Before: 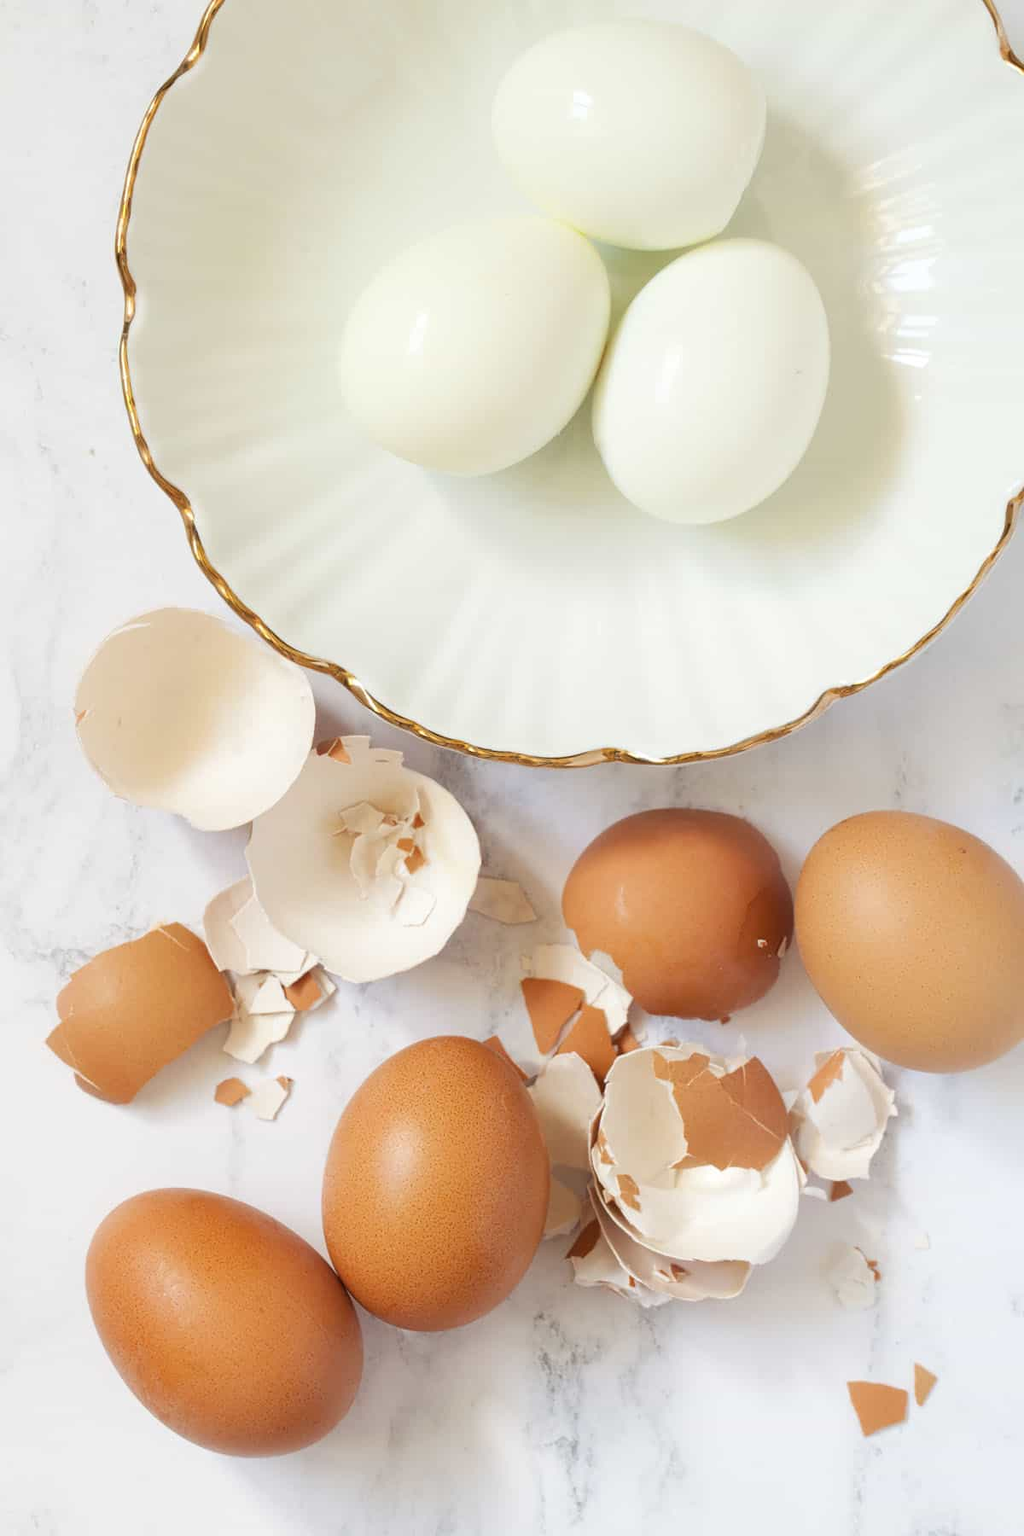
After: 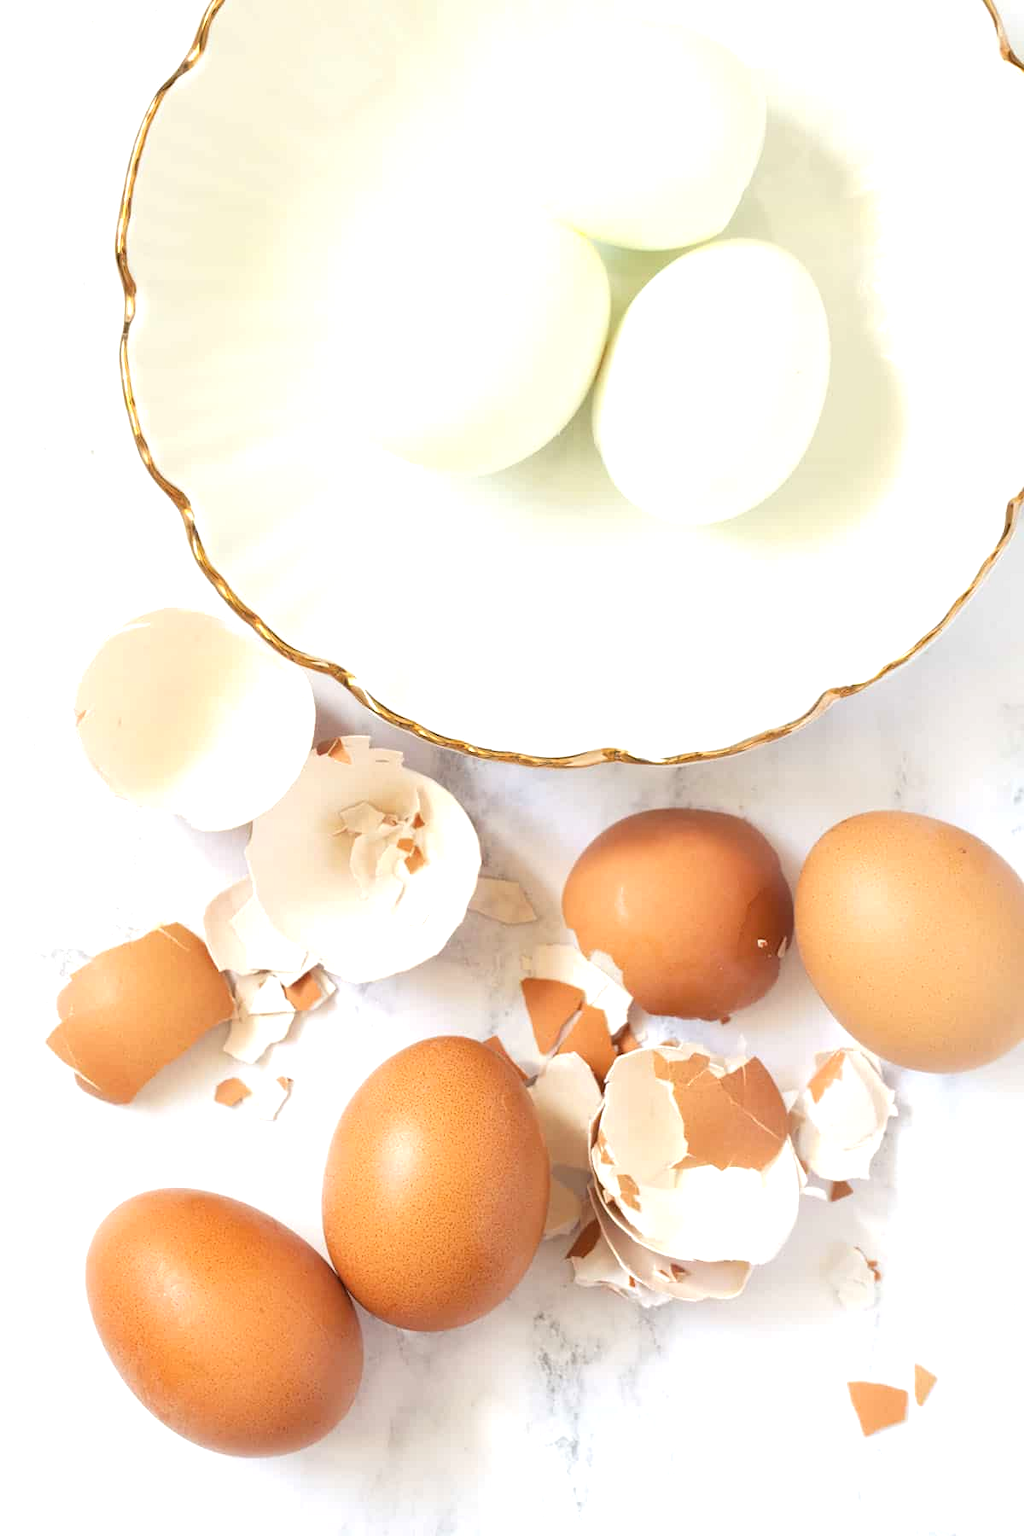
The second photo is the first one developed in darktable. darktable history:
exposure: exposure 0.571 EV, compensate highlight preservation false
